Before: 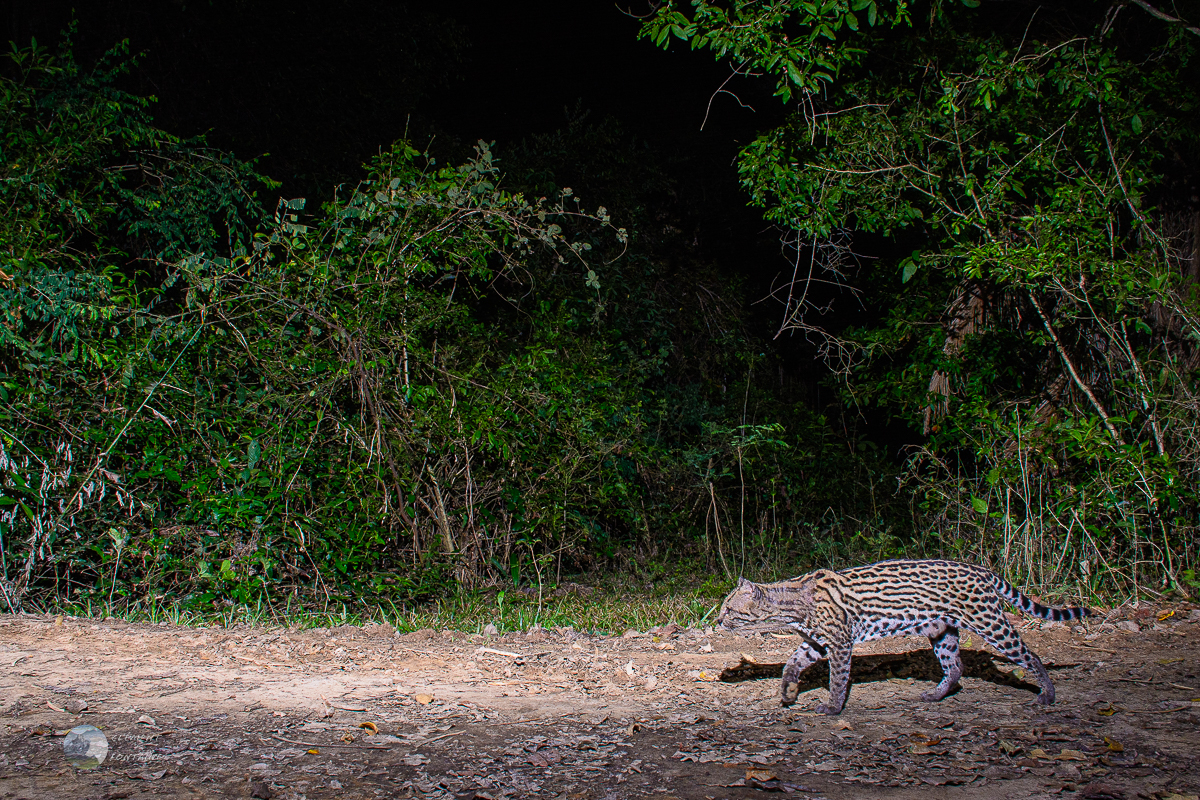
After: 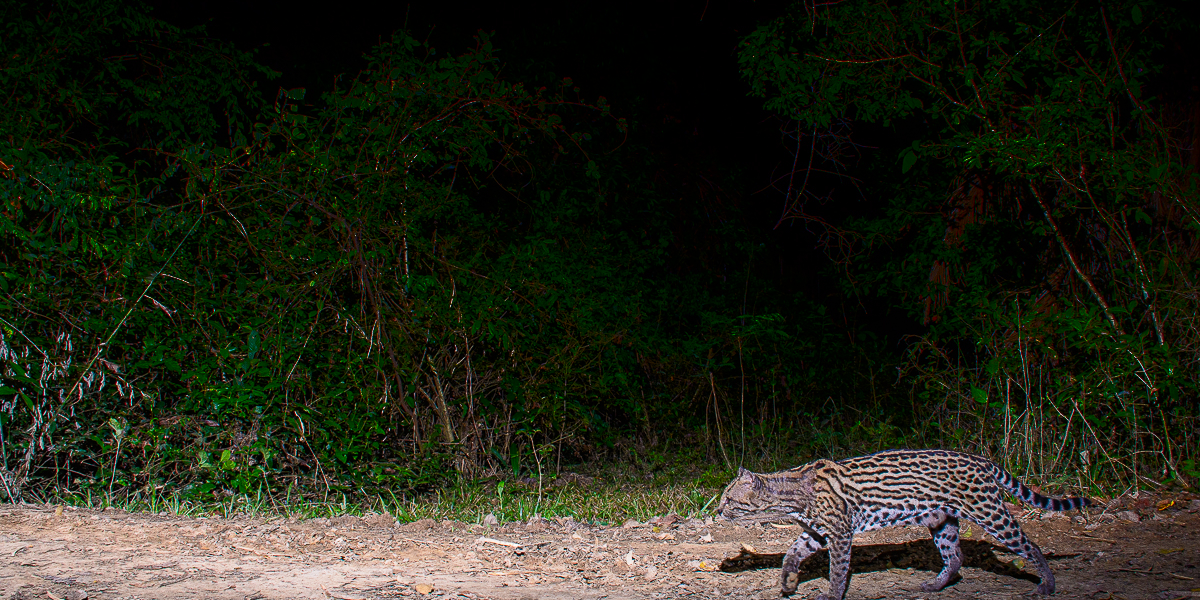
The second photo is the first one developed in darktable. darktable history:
shadows and highlights: shadows -70, highlights 35, soften with gaussian
crop: top 13.819%, bottom 11.169%
